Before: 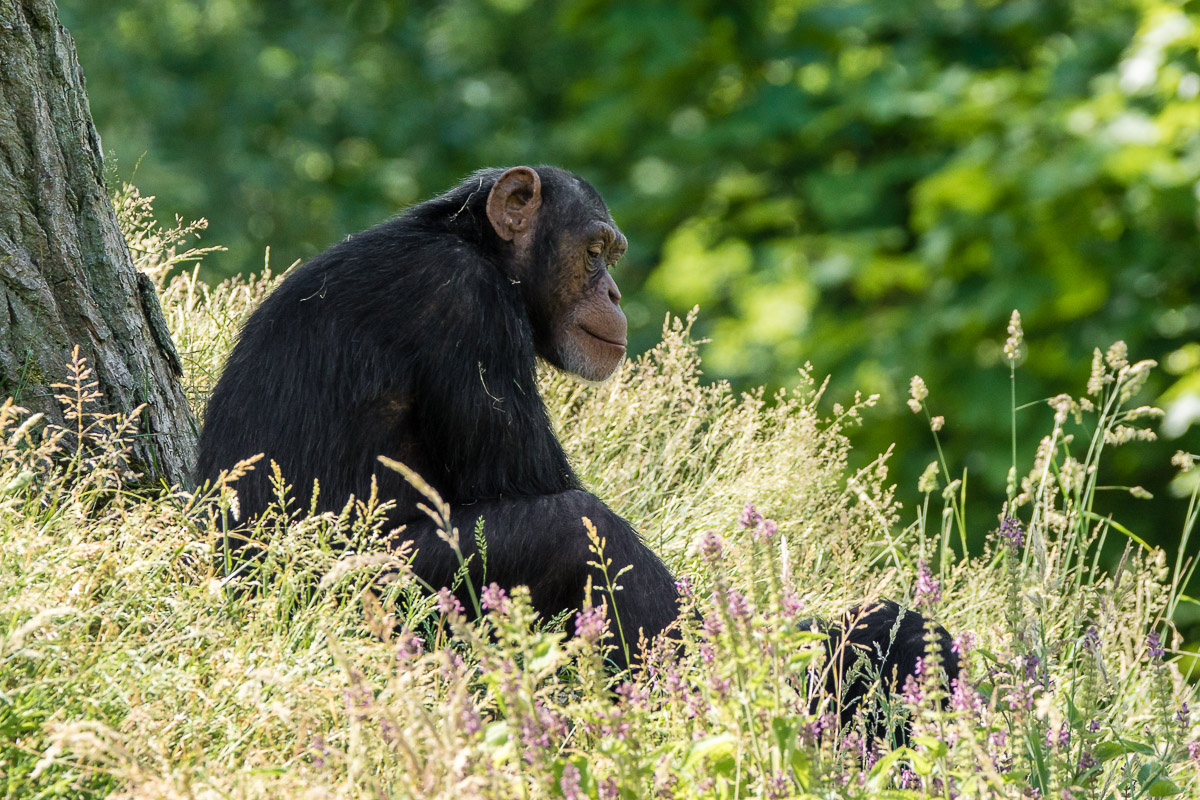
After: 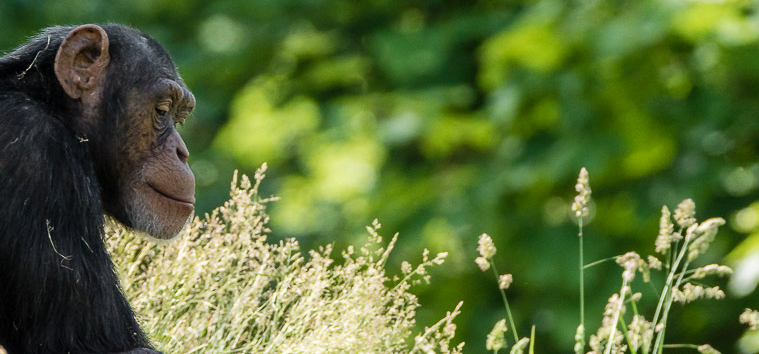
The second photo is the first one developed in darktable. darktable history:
crop: left 36.04%, top 17.792%, right 0.648%, bottom 37.94%
